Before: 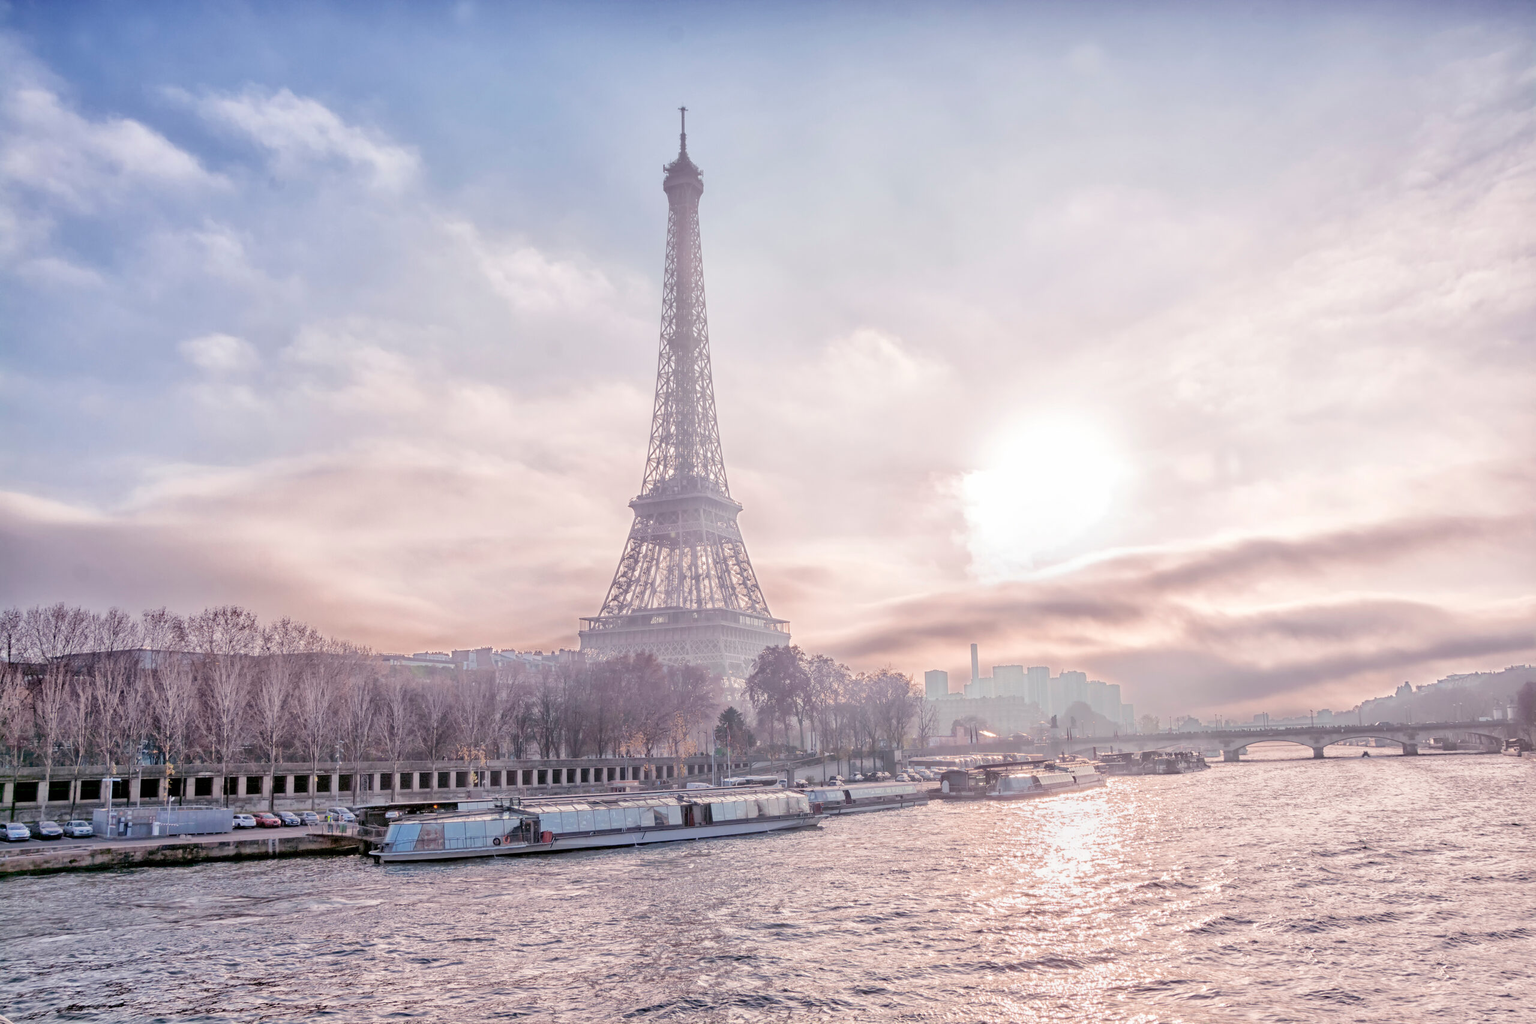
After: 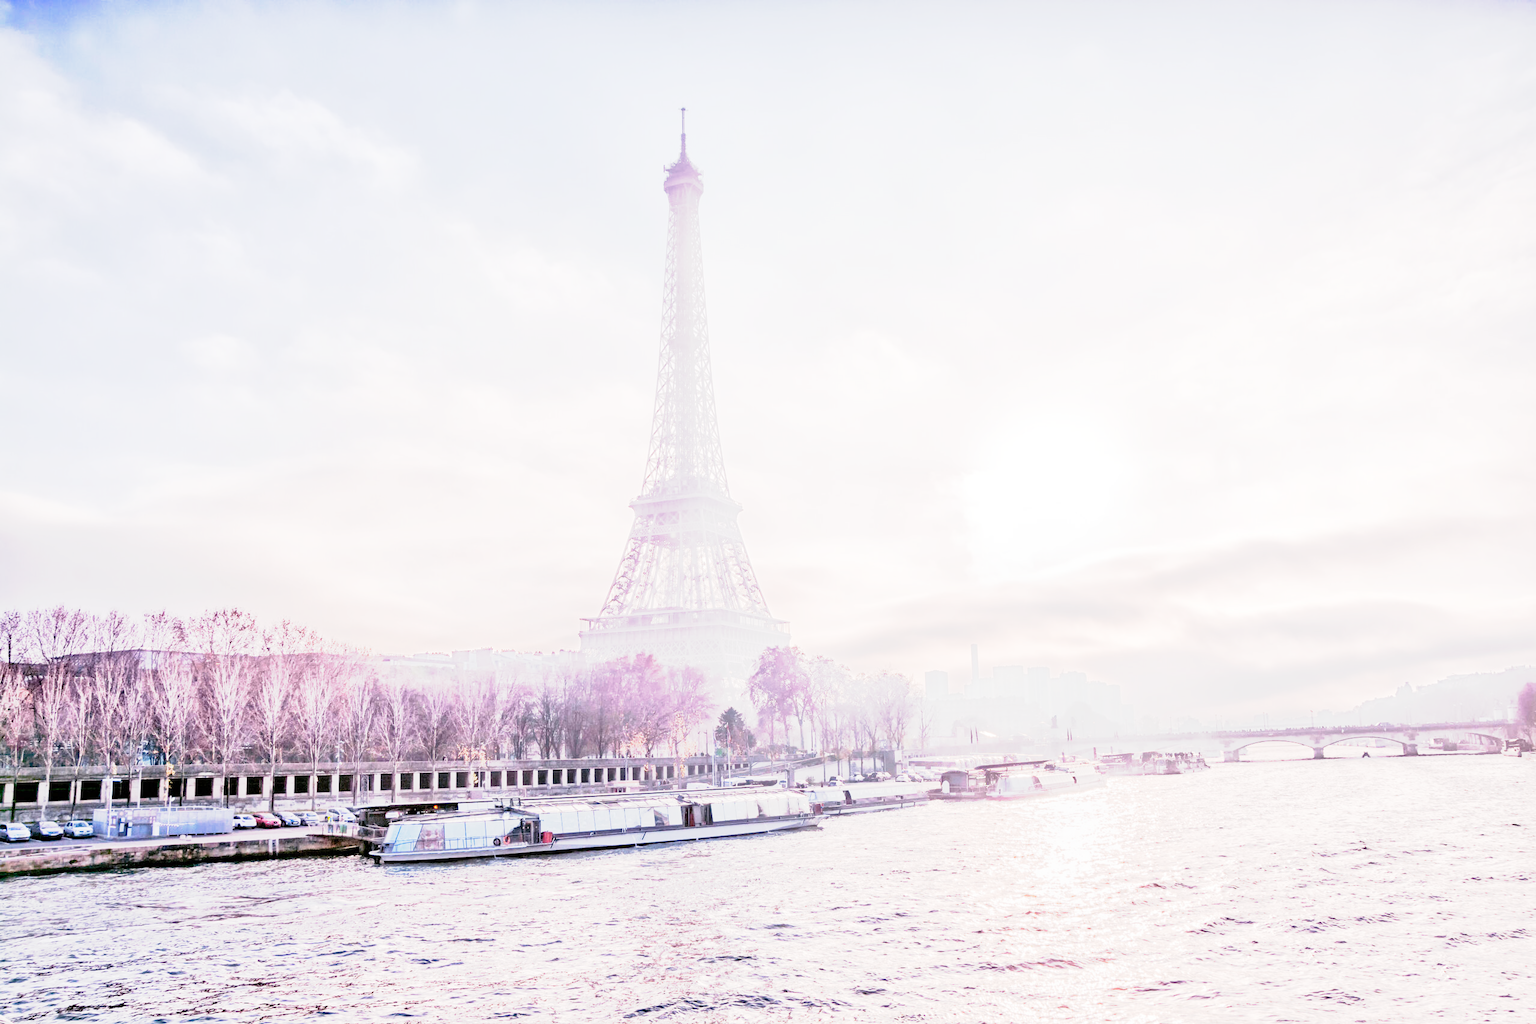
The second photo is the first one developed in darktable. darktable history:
tone curve: curves: ch0 [(0, 0) (0.003, 0.005) (0.011, 0.018) (0.025, 0.041) (0.044, 0.072) (0.069, 0.113) (0.1, 0.163) (0.136, 0.221) (0.177, 0.289) (0.224, 0.366) (0.277, 0.452) (0.335, 0.546) (0.399, 0.65) (0.468, 0.763) (0.543, 0.885) (0.623, 0.93) (0.709, 0.946) (0.801, 0.963) (0.898, 0.981) (1, 1)], preserve colors none
vibrance: vibrance 95.34%
